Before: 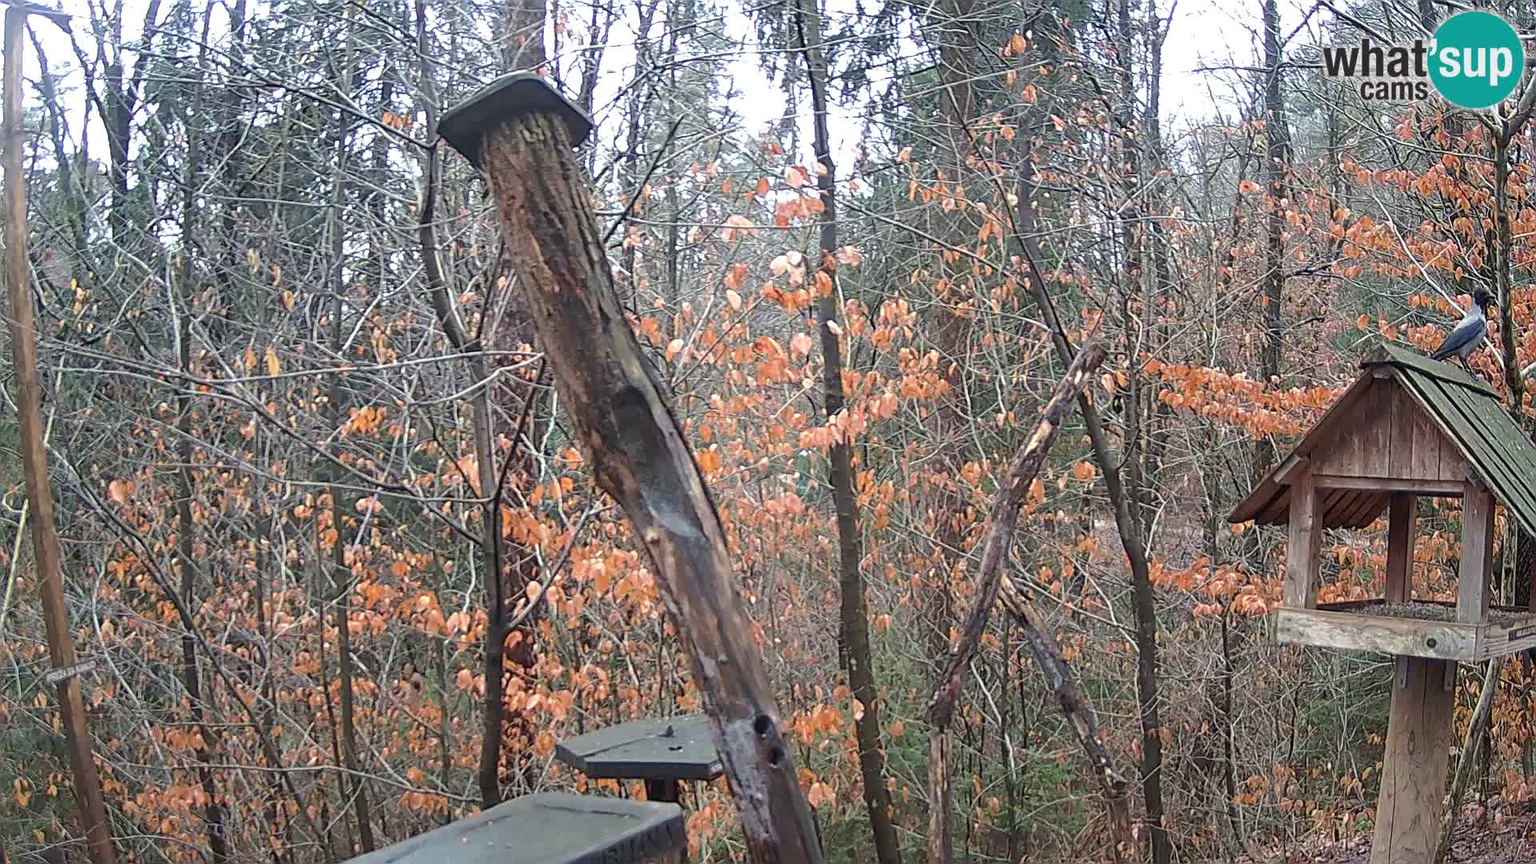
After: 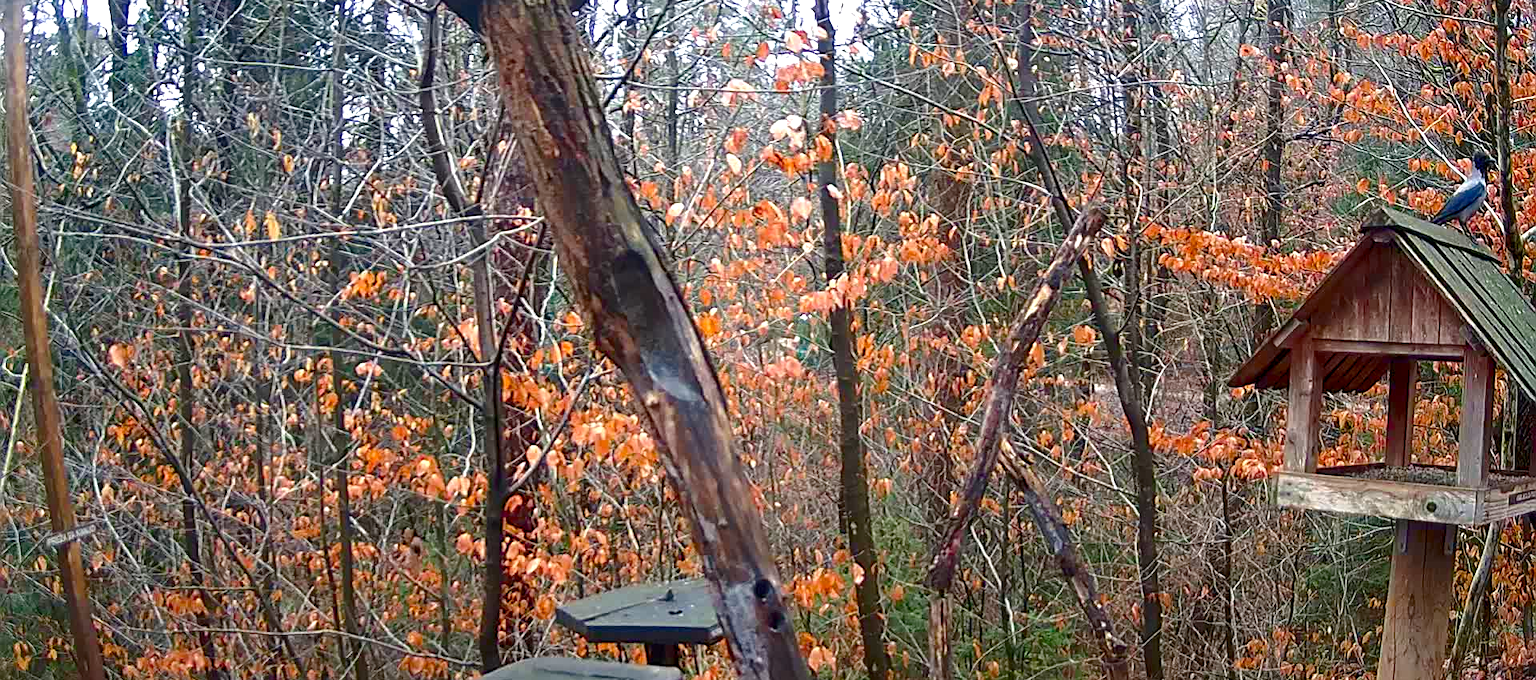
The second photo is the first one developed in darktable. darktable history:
exposure: exposure 0.379 EV, compensate exposure bias true, compensate highlight preservation false
contrast brightness saturation: contrast 0.068, brightness -0.15, saturation 0.107
color balance rgb: global offset › luminance -0.397%, linear chroma grading › global chroma 9.694%, perceptual saturation grading › global saturation 35.079%, perceptual saturation grading › highlights -29.854%, perceptual saturation grading › shadows 34.725%
crop and rotate: top 15.787%, bottom 5.363%
